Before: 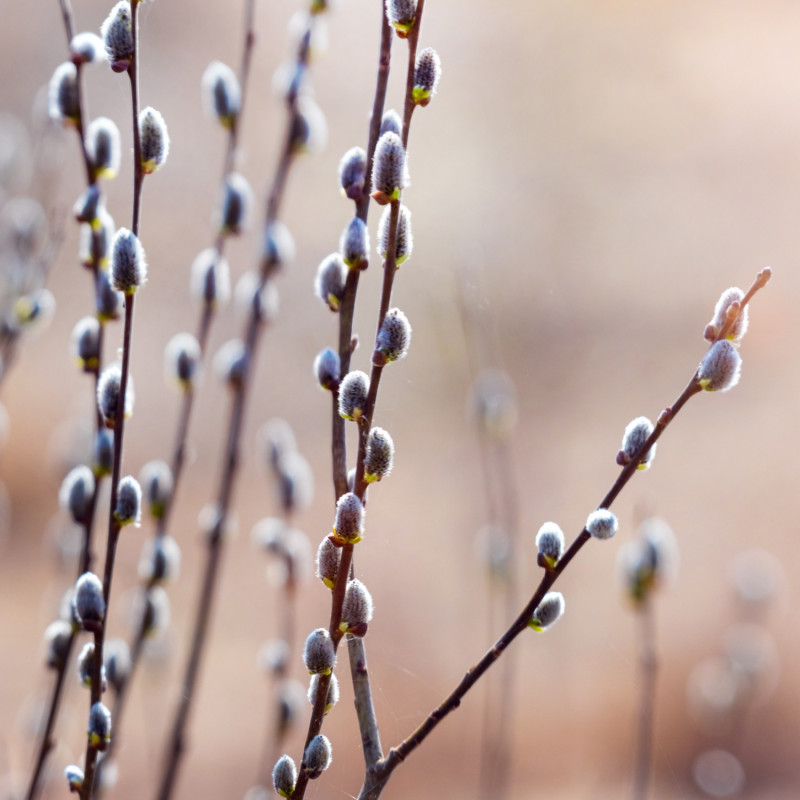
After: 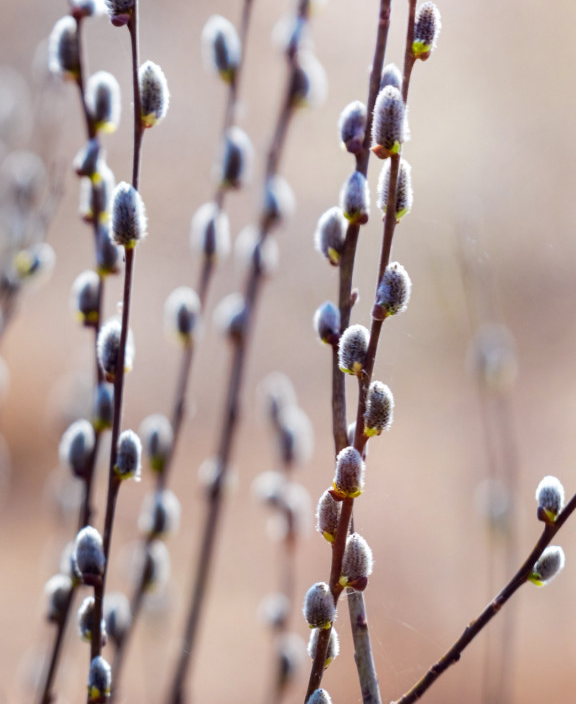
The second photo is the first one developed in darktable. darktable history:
crop: top 5.803%, right 27.864%, bottom 5.804%
exposure: black level correction 0, compensate exposure bias true, compensate highlight preservation false
